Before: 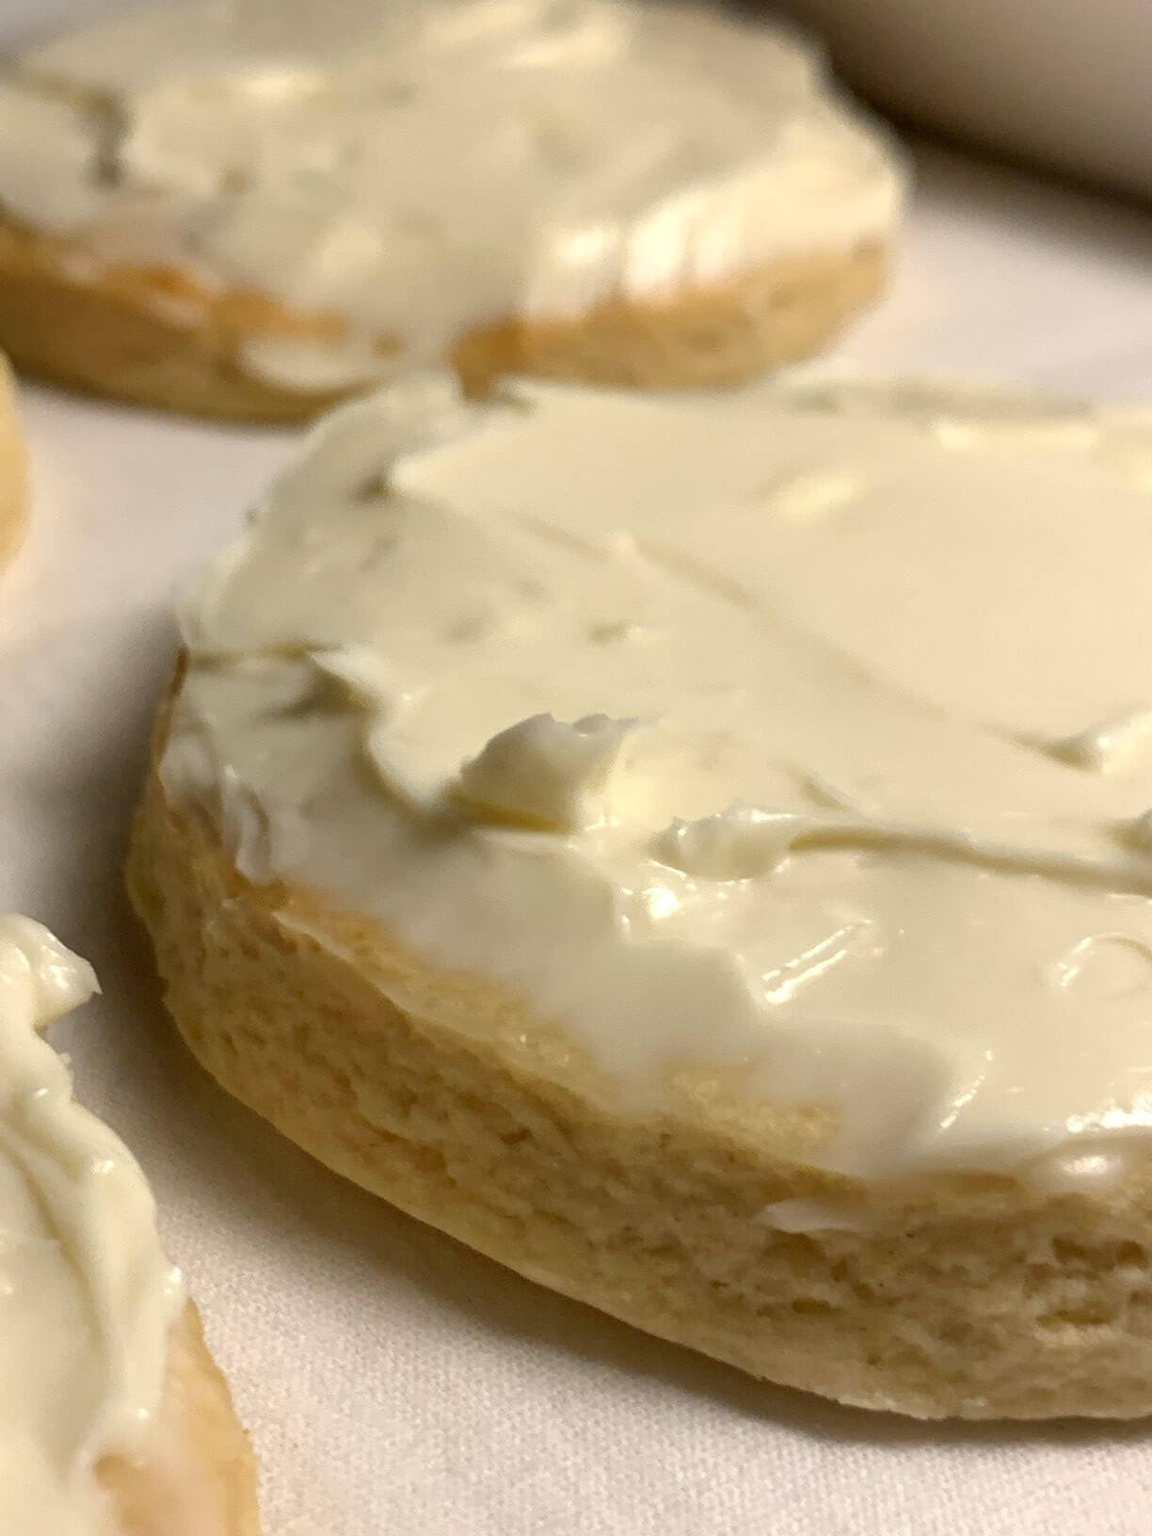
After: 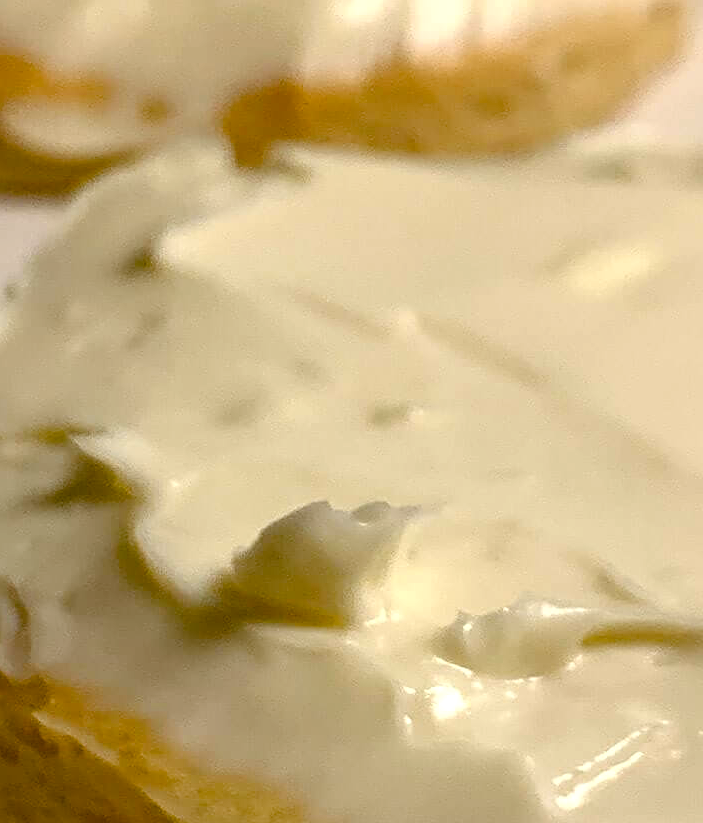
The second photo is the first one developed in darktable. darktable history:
sharpen: amount 0.462
crop: left 20.998%, top 15.769%, right 21.555%, bottom 33.748%
local contrast: on, module defaults
exposure: exposure -0.044 EV, compensate highlight preservation false
levels: mode automatic, levels [0.044, 0.416, 0.908]
color balance rgb: highlights gain › chroma 0.217%, highlights gain › hue 332.69°, perceptual saturation grading › global saturation 0.91%, perceptual saturation grading › mid-tones 6.137%, perceptual saturation grading › shadows 71.346%, global vibrance 20%
